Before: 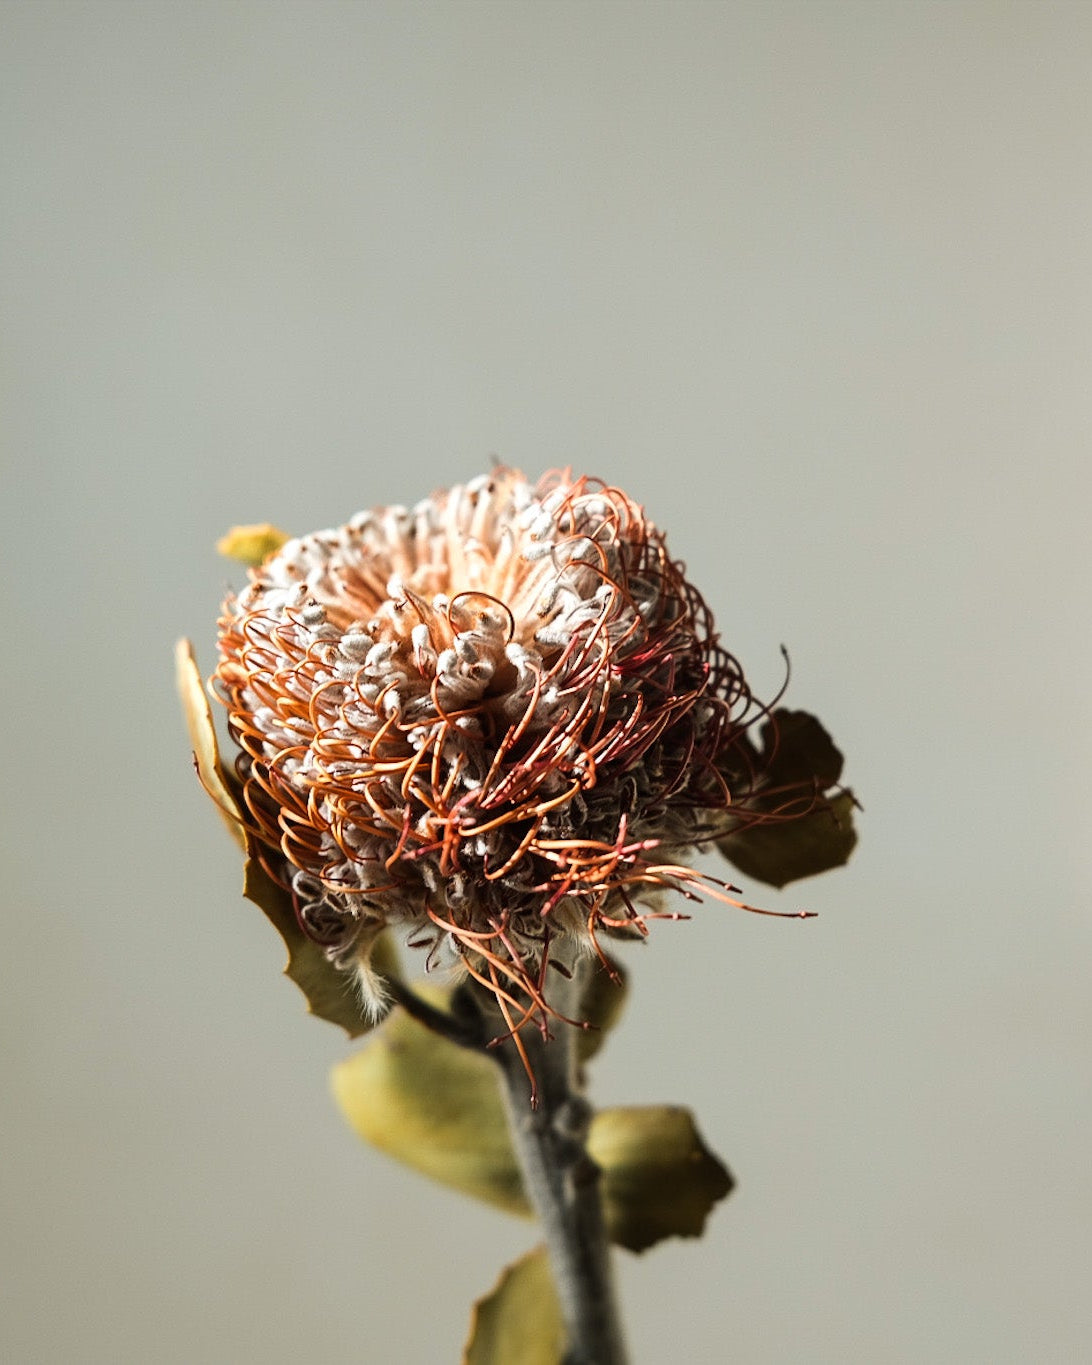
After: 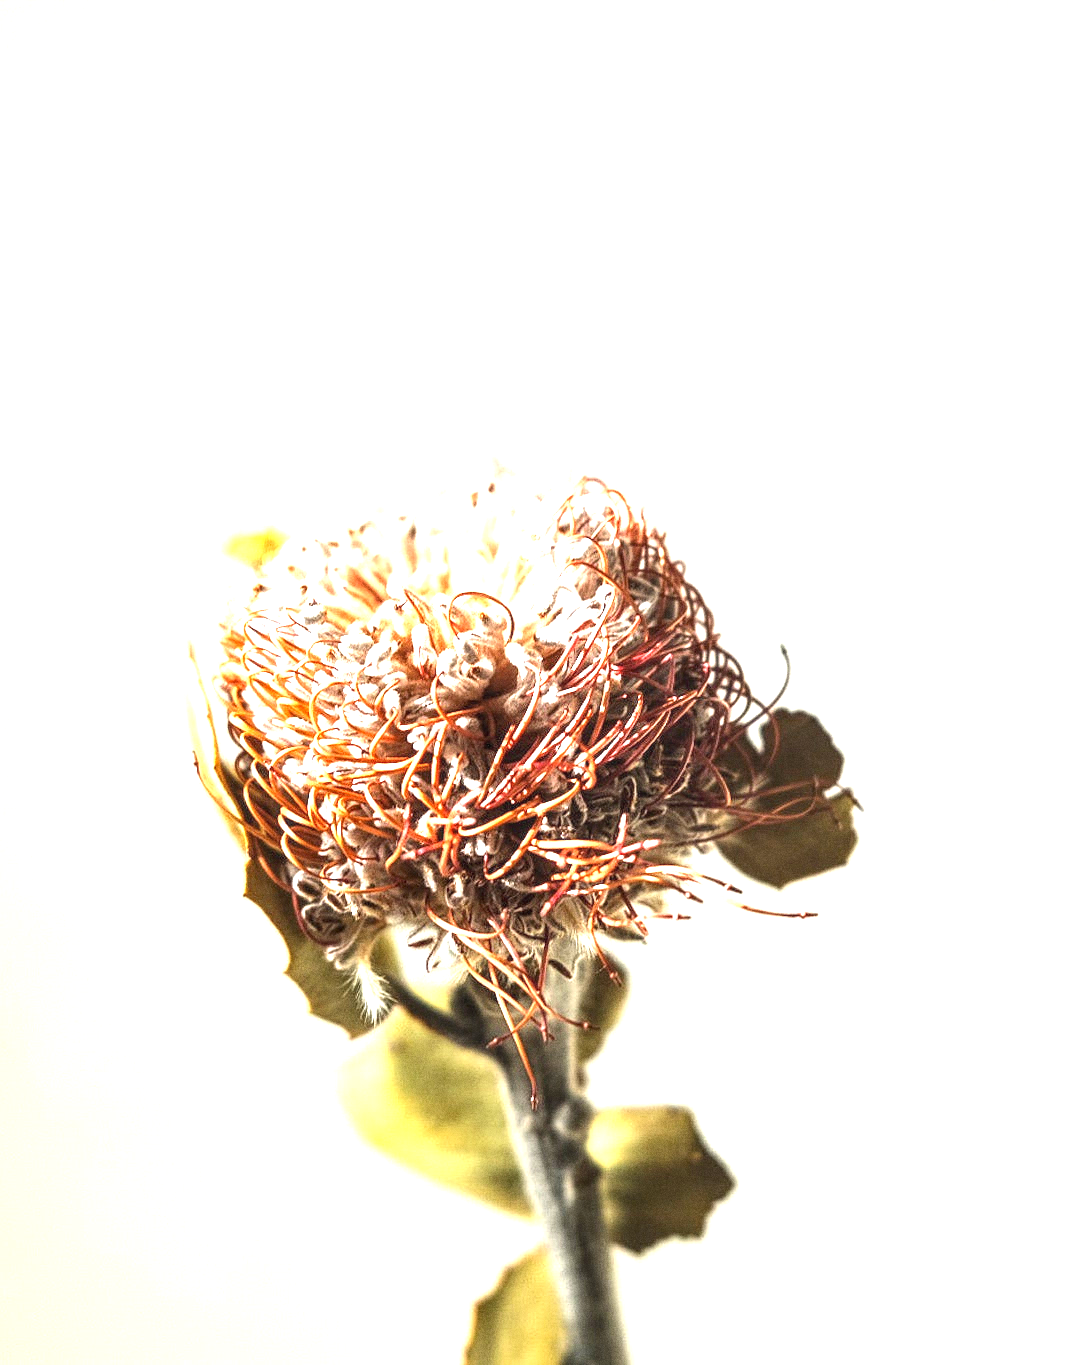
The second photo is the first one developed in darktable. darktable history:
grain: coarseness 0.09 ISO
exposure: black level correction 0, exposure 1.675 EV, compensate exposure bias true, compensate highlight preservation false
local contrast: on, module defaults
